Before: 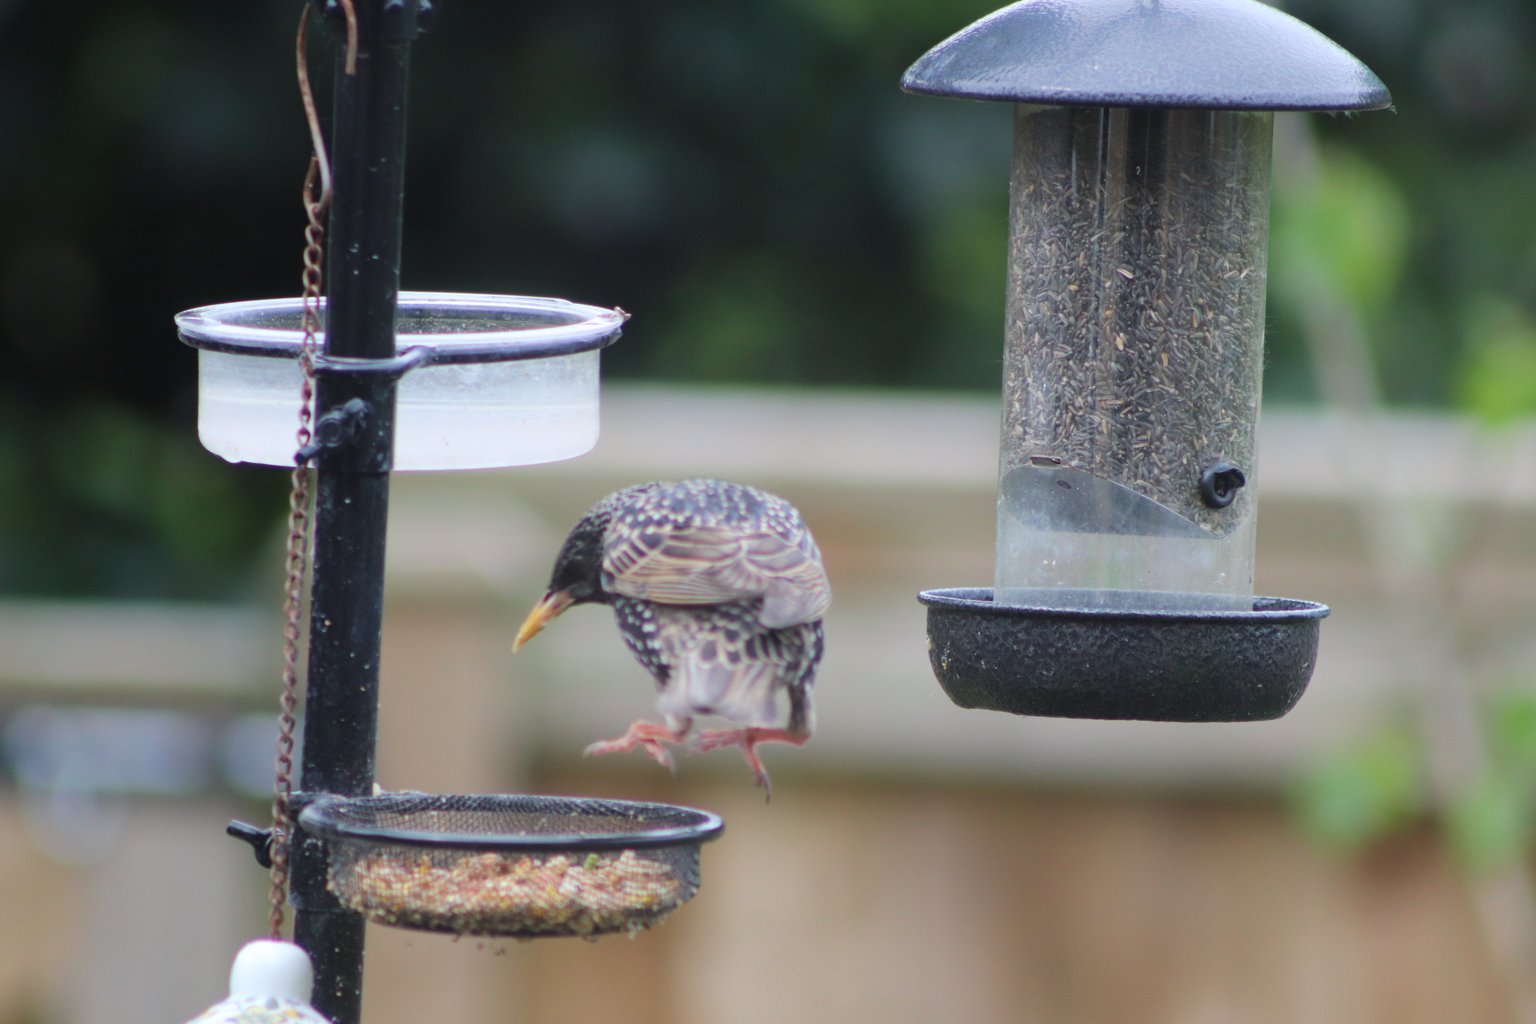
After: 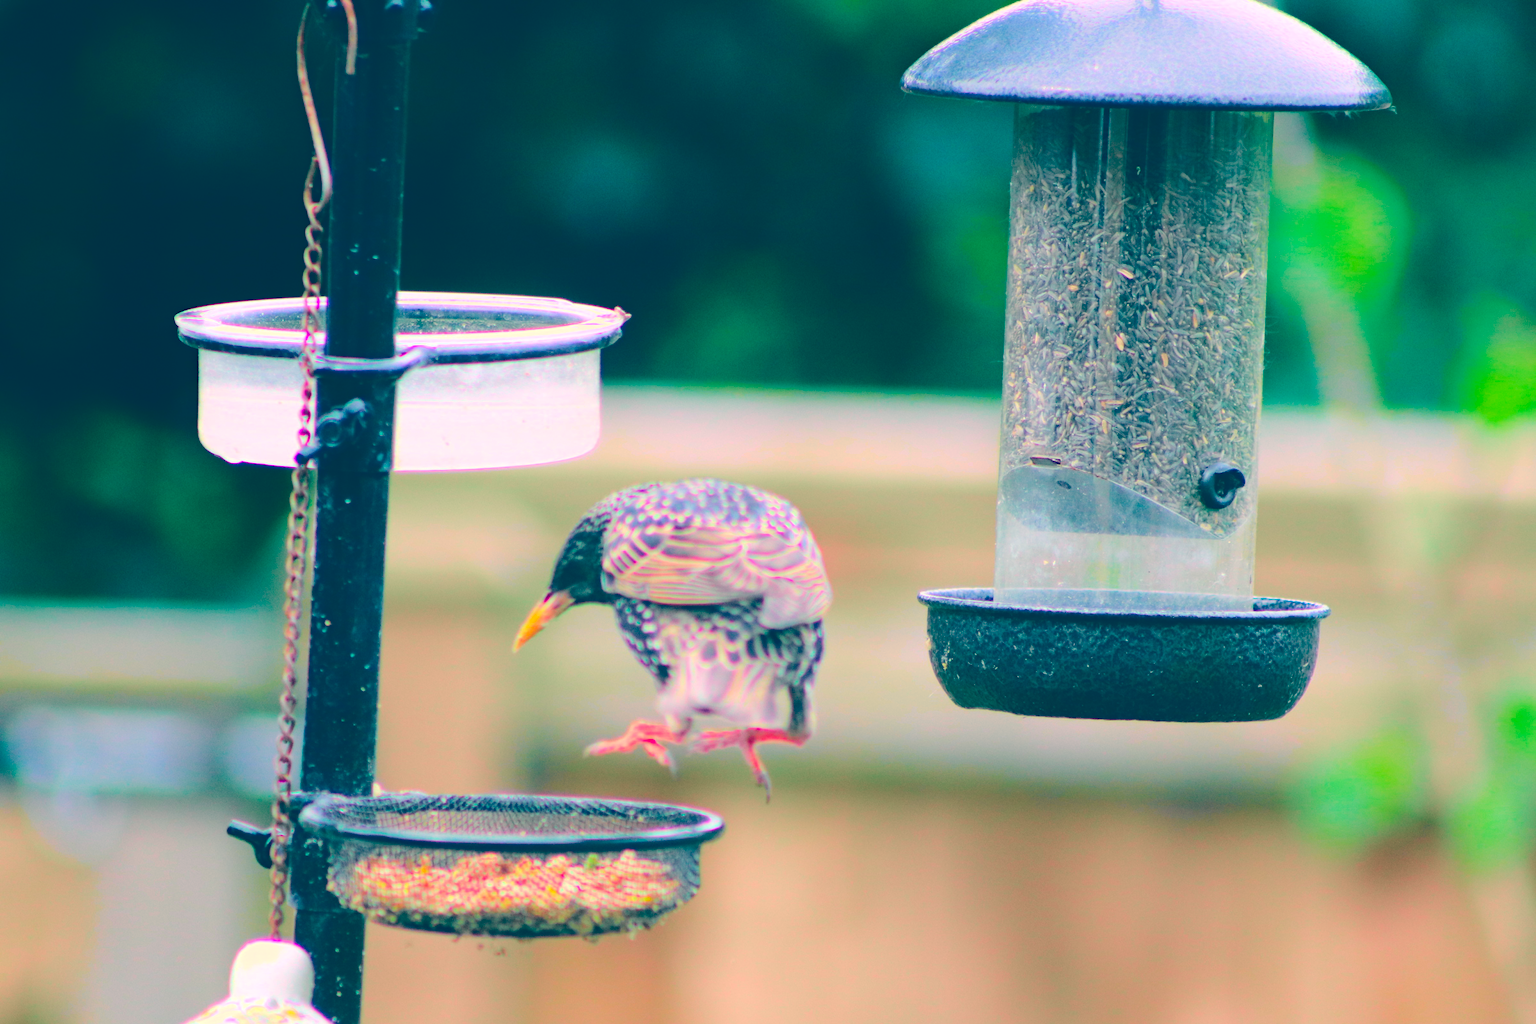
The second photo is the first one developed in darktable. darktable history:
tone curve: curves: ch0 [(0, 0.003) (0.211, 0.174) (0.482, 0.519) (0.843, 0.821) (0.992, 0.971)]; ch1 [(0, 0) (0.276, 0.206) (0.393, 0.364) (0.482, 0.477) (0.506, 0.5) (0.523, 0.523) (0.572, 0.592) (0.635, 0.665) (0.695, 0.759) (1, 1)]; ch2 [(0, 0) (0.438, 0.456) (0.498, 0.497) (0.536, 0.527) (0.562, 0.584) (0.619, 0.602) (0.698, 0.698) (1, 1)], color space Lab, independent channels, preserve colors none
contrast brightness saturation: contrast 0.2, brightness 0.2, saturation 0.8
color balance: lift [1.006, 0.985, 1.002, 1.015], gamma [1, 0.953, 1.008, 1.047], gain [1.076, 1.13, 1.004, 0.87]
haze removal: compatibility mode true, adaptive false
